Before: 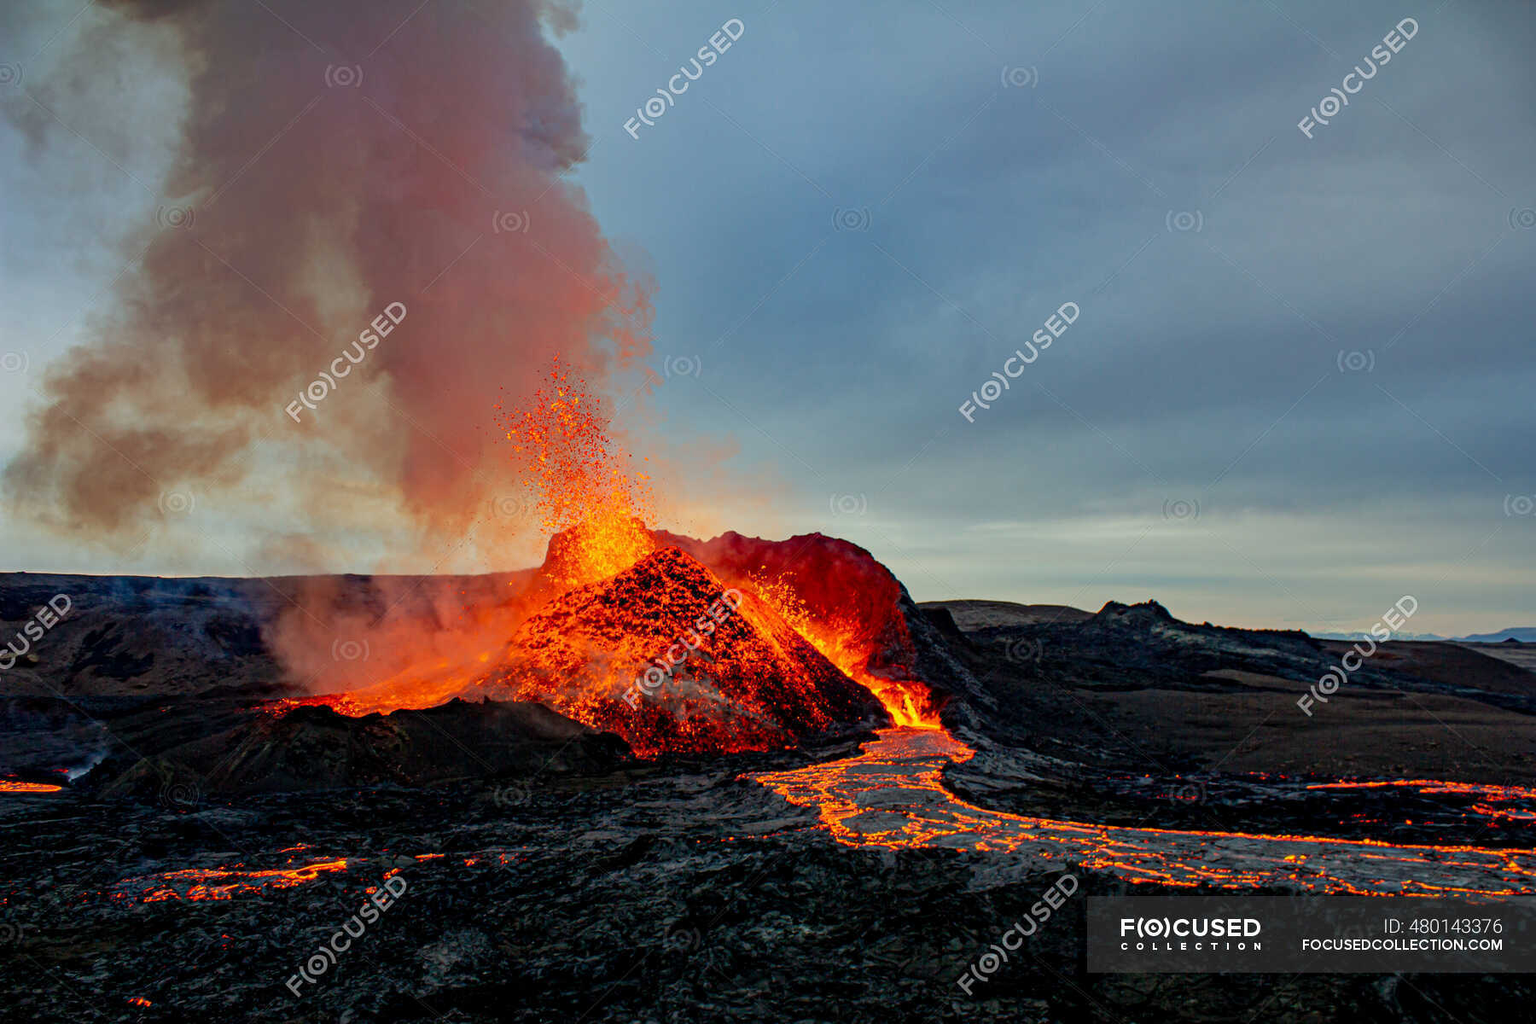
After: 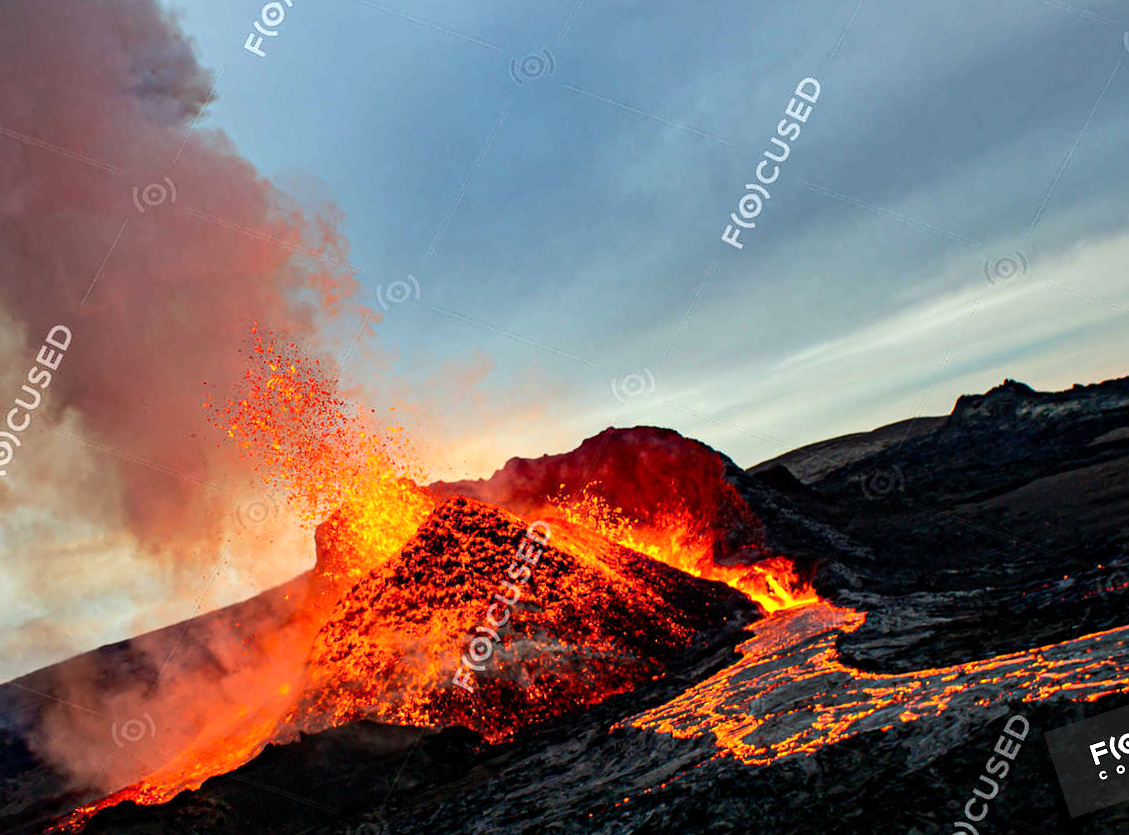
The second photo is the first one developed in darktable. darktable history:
tone equalizer: -8 EV -0.734 EV, -7 EV -0.7 EV, -6 EV -0.578 EV, -5 EV -0.362 EV, -3 EV 0.403 EV, -2 EV 0.6 EV, -1 EV 0.7 EV, +0 EV 0.752 EV, edges refinement/feathering 500, mask exposure compensation -1.57 EV, preserve details no
crop and rotate: angle 18.29°, left 6.898%, right 3.988%, bottom 1.144%
